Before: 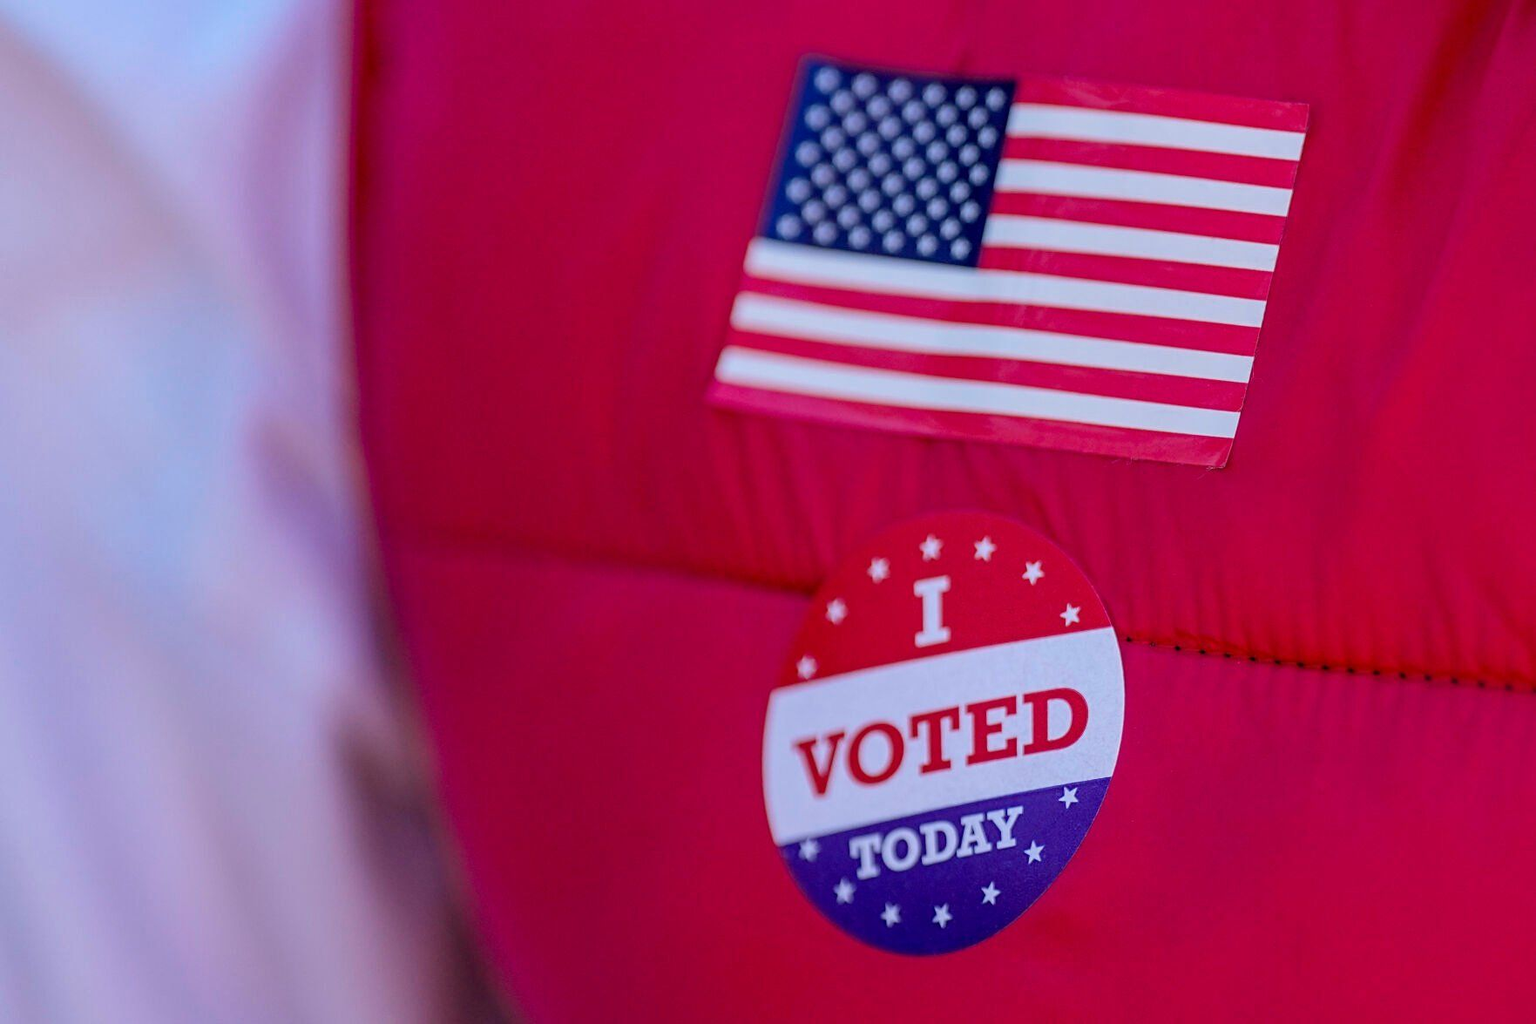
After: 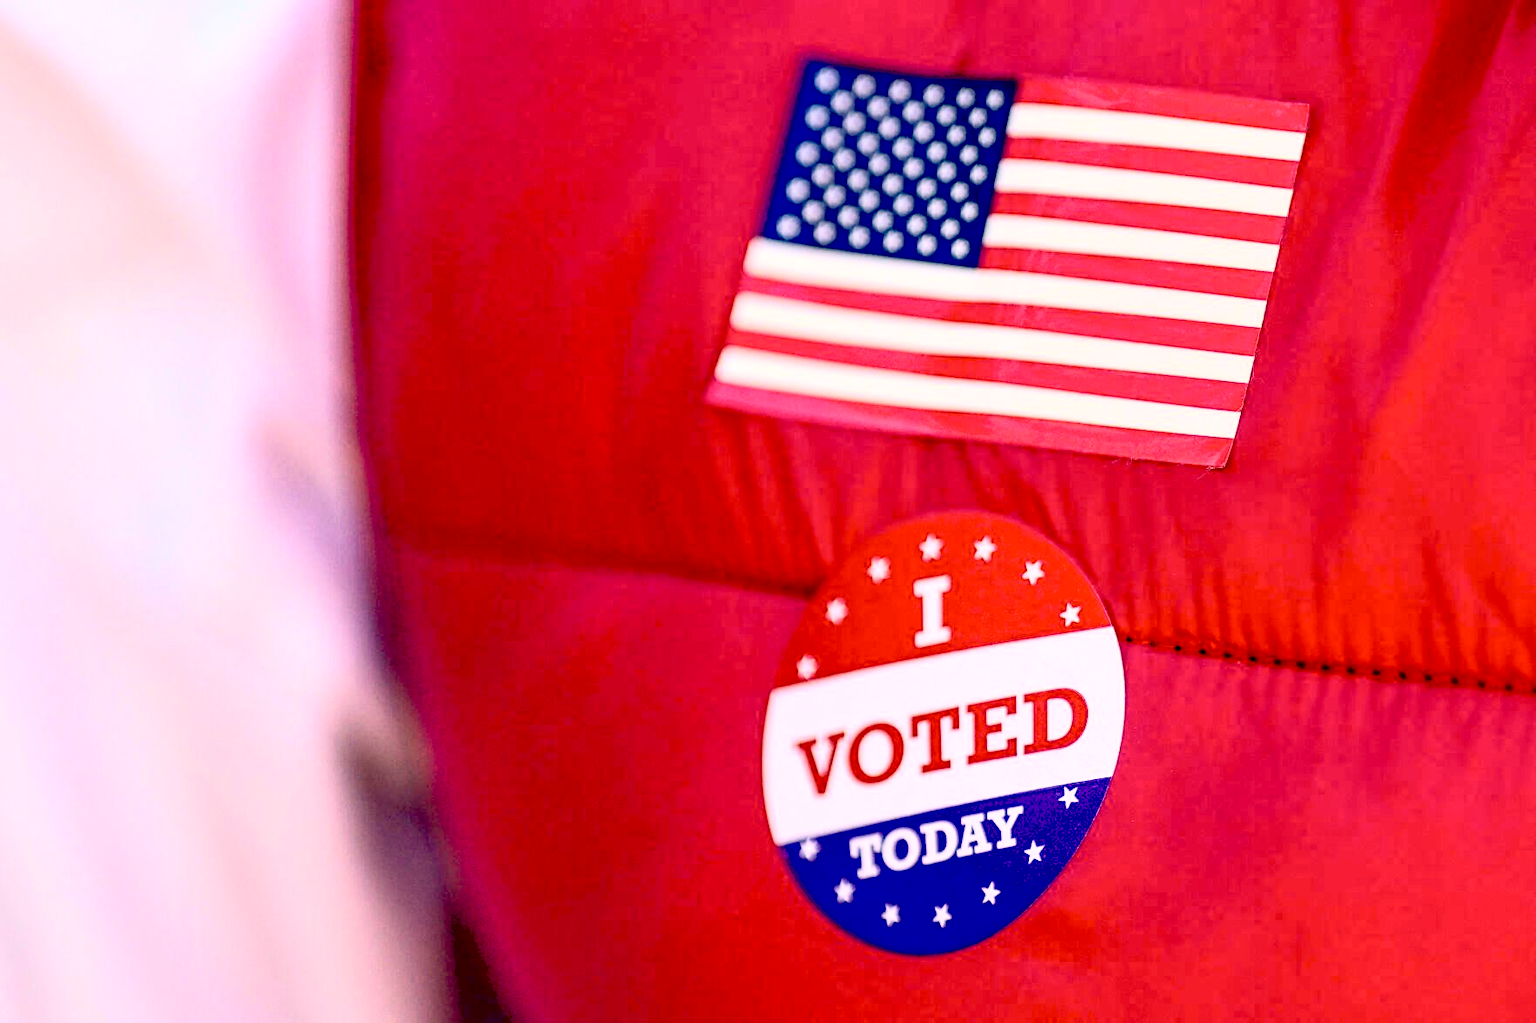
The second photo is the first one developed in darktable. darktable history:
color correction: highlights a* 5.23, highlights b* 24.84, shadows a* -15.91, shadows b* 3.92
contrast brightness saturation: contrast 0.387, brightness 0.544
exposure: black level correction 0.032, exposure 0.306 EV, compensate highlight preservation false
local contrast: highlights 106%, shadows 100%, detail 119%, midtone range 0.2
